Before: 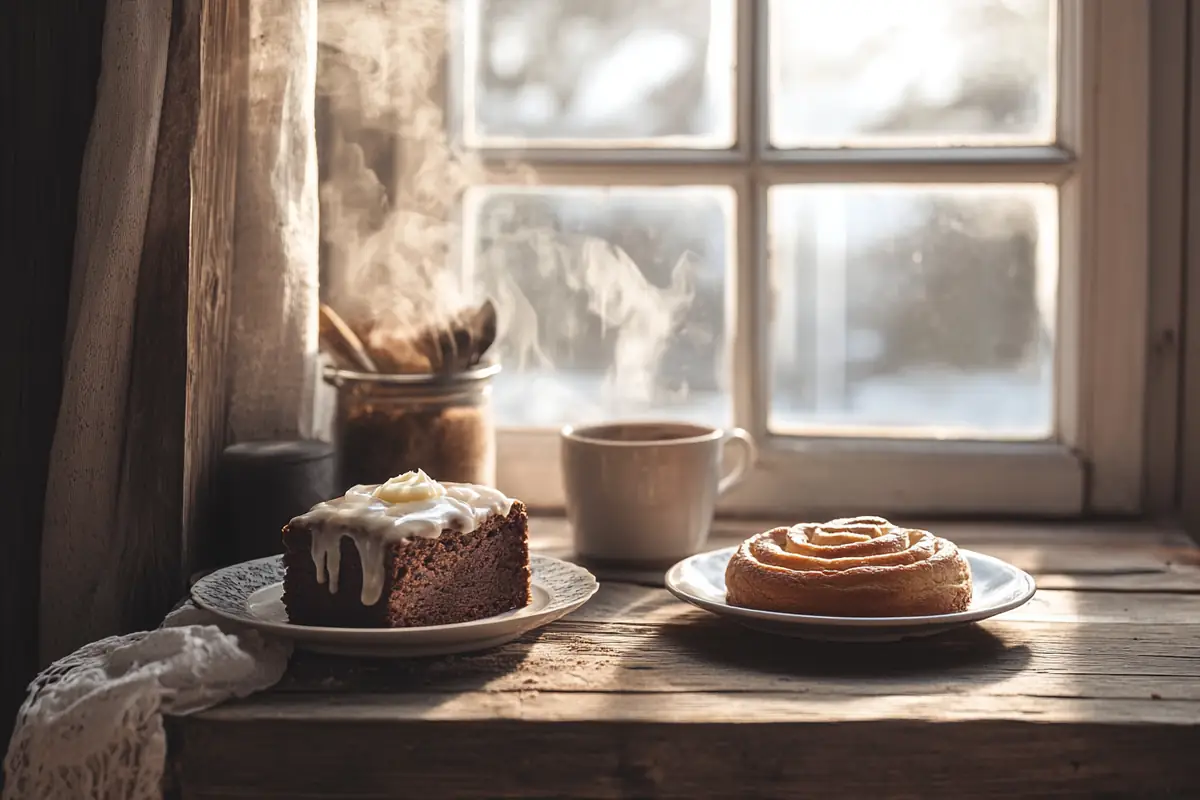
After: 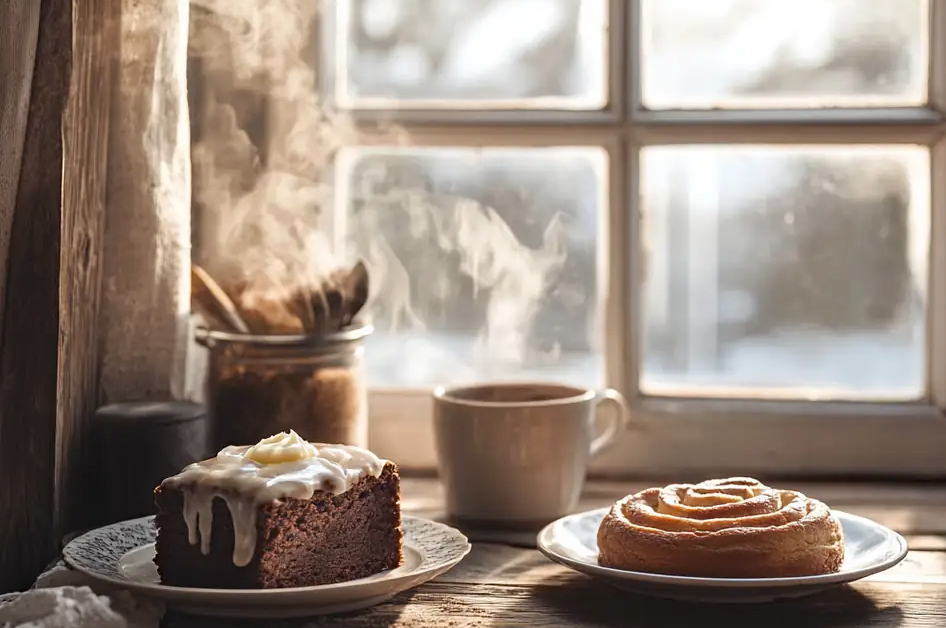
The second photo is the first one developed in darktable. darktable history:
crop and rotate: left 10.683%, top 5.111%, right 10.406%, bottom 16.291%
haze removal: compatibility mode true, adaptive false
